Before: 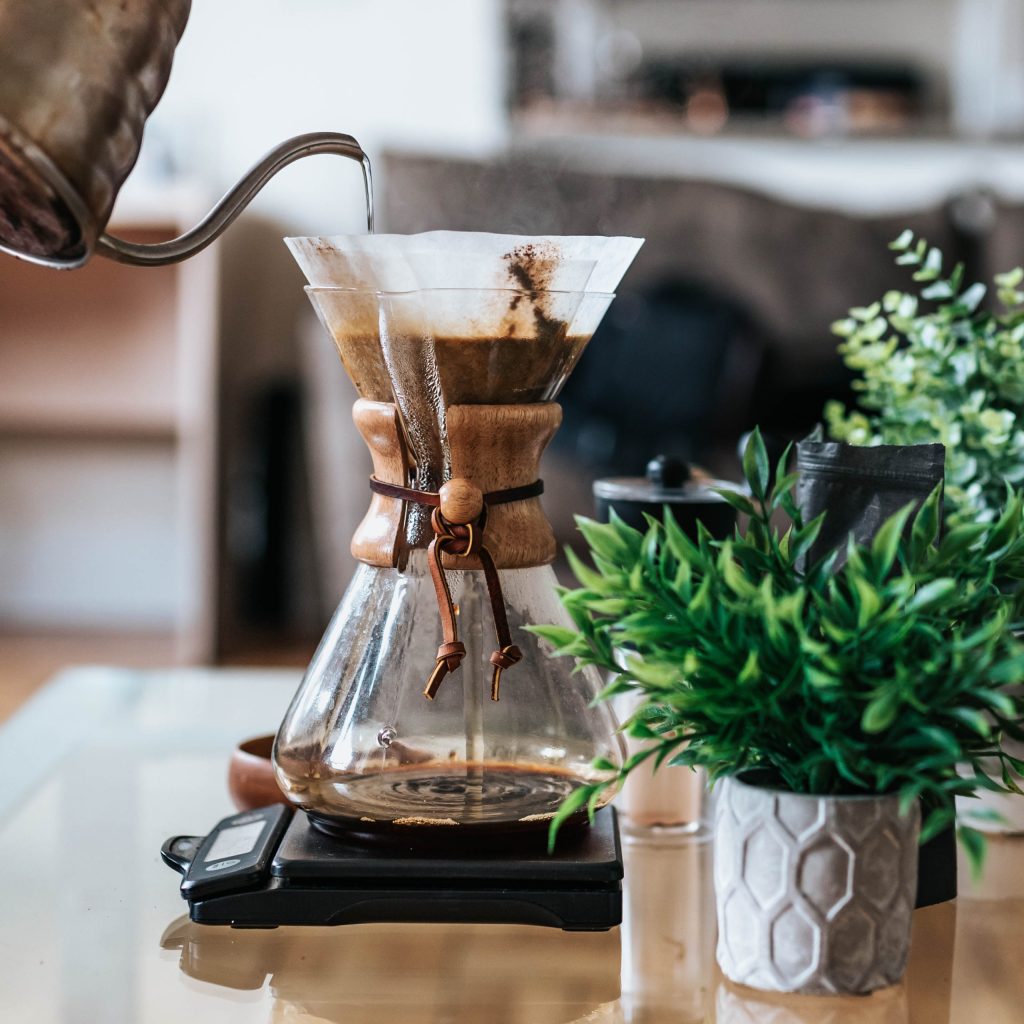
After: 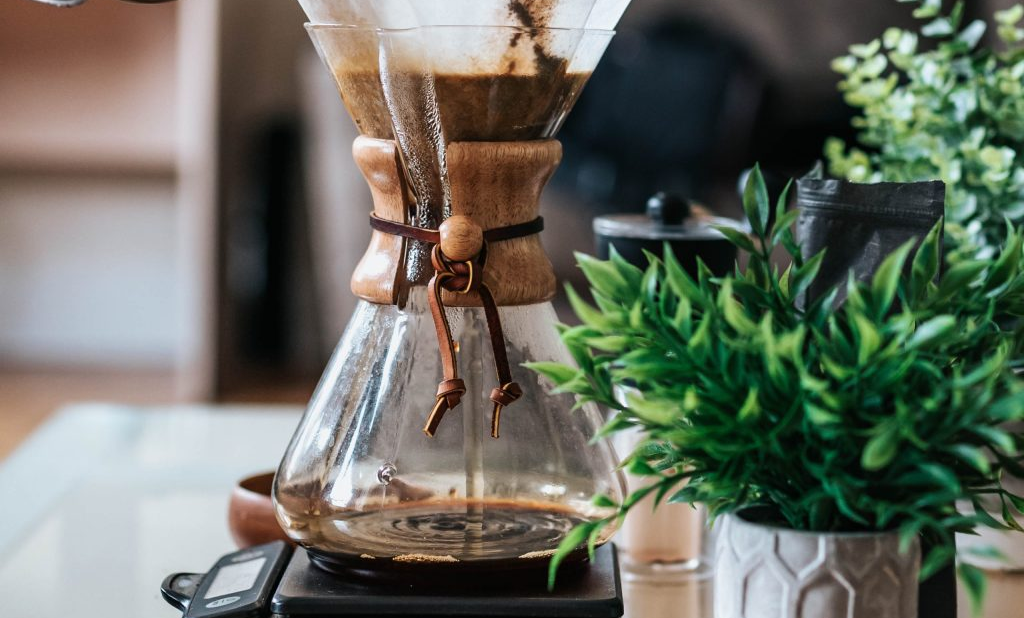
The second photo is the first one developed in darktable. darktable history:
crop and rotate: top 25.695%, bottom 13.935%
